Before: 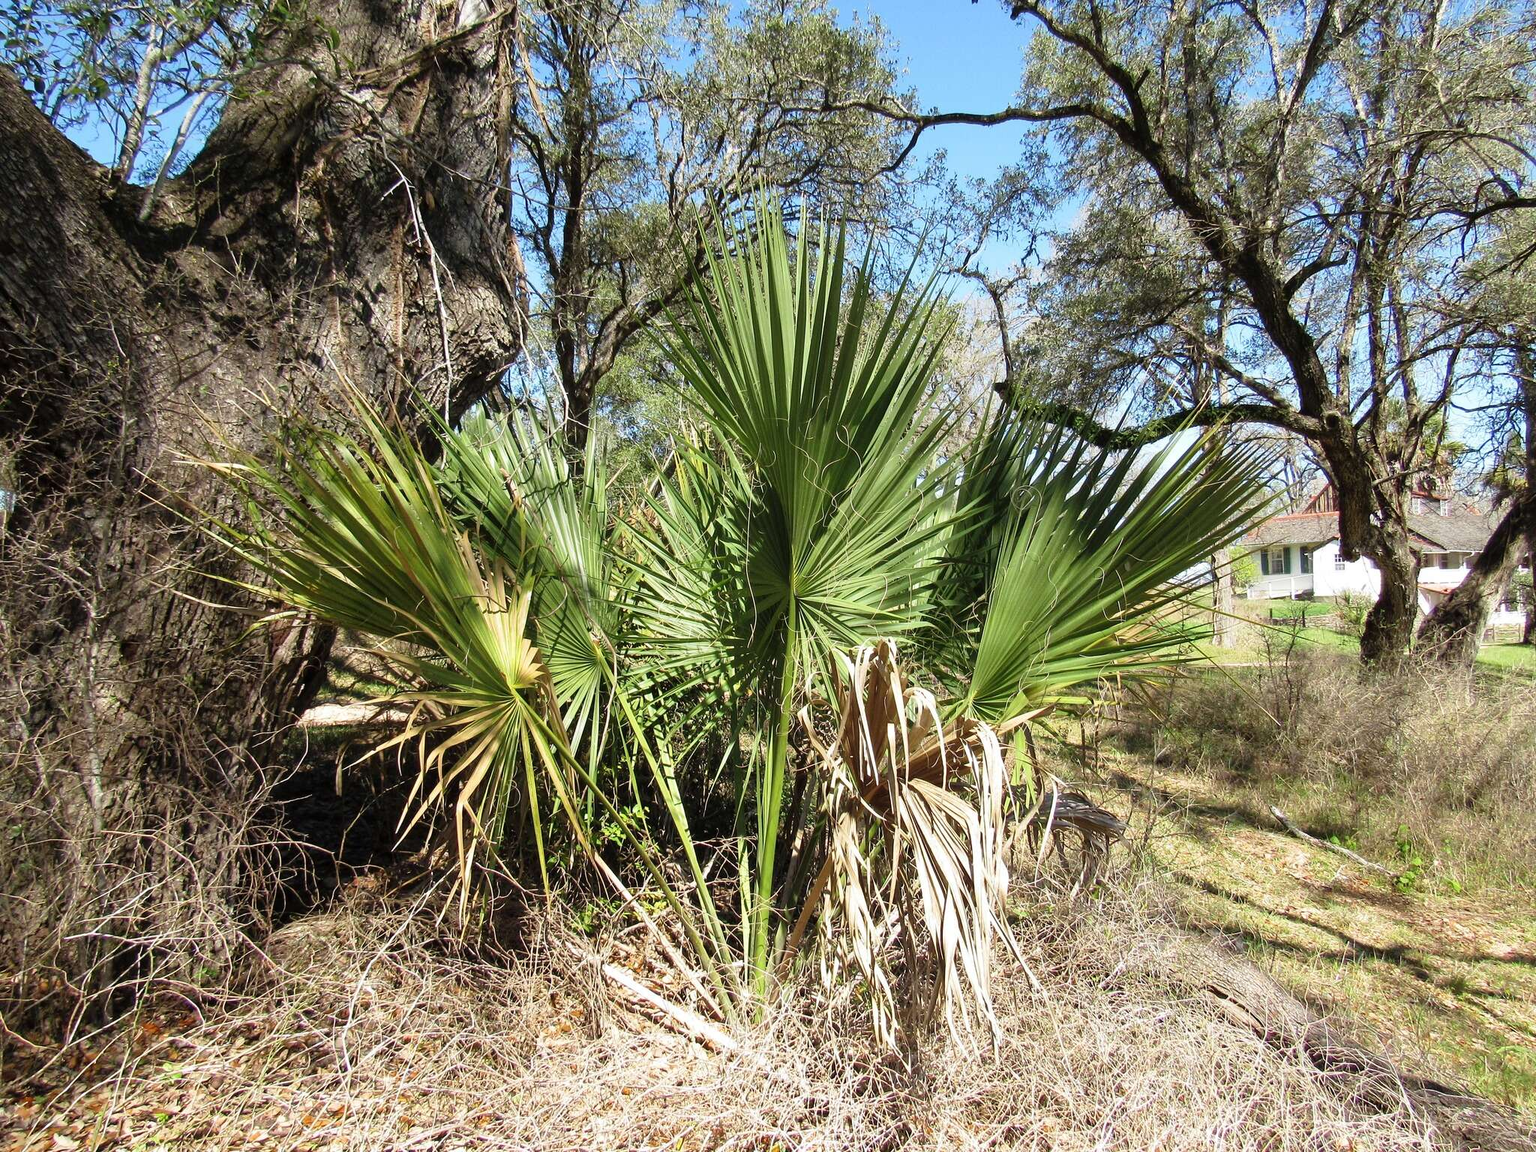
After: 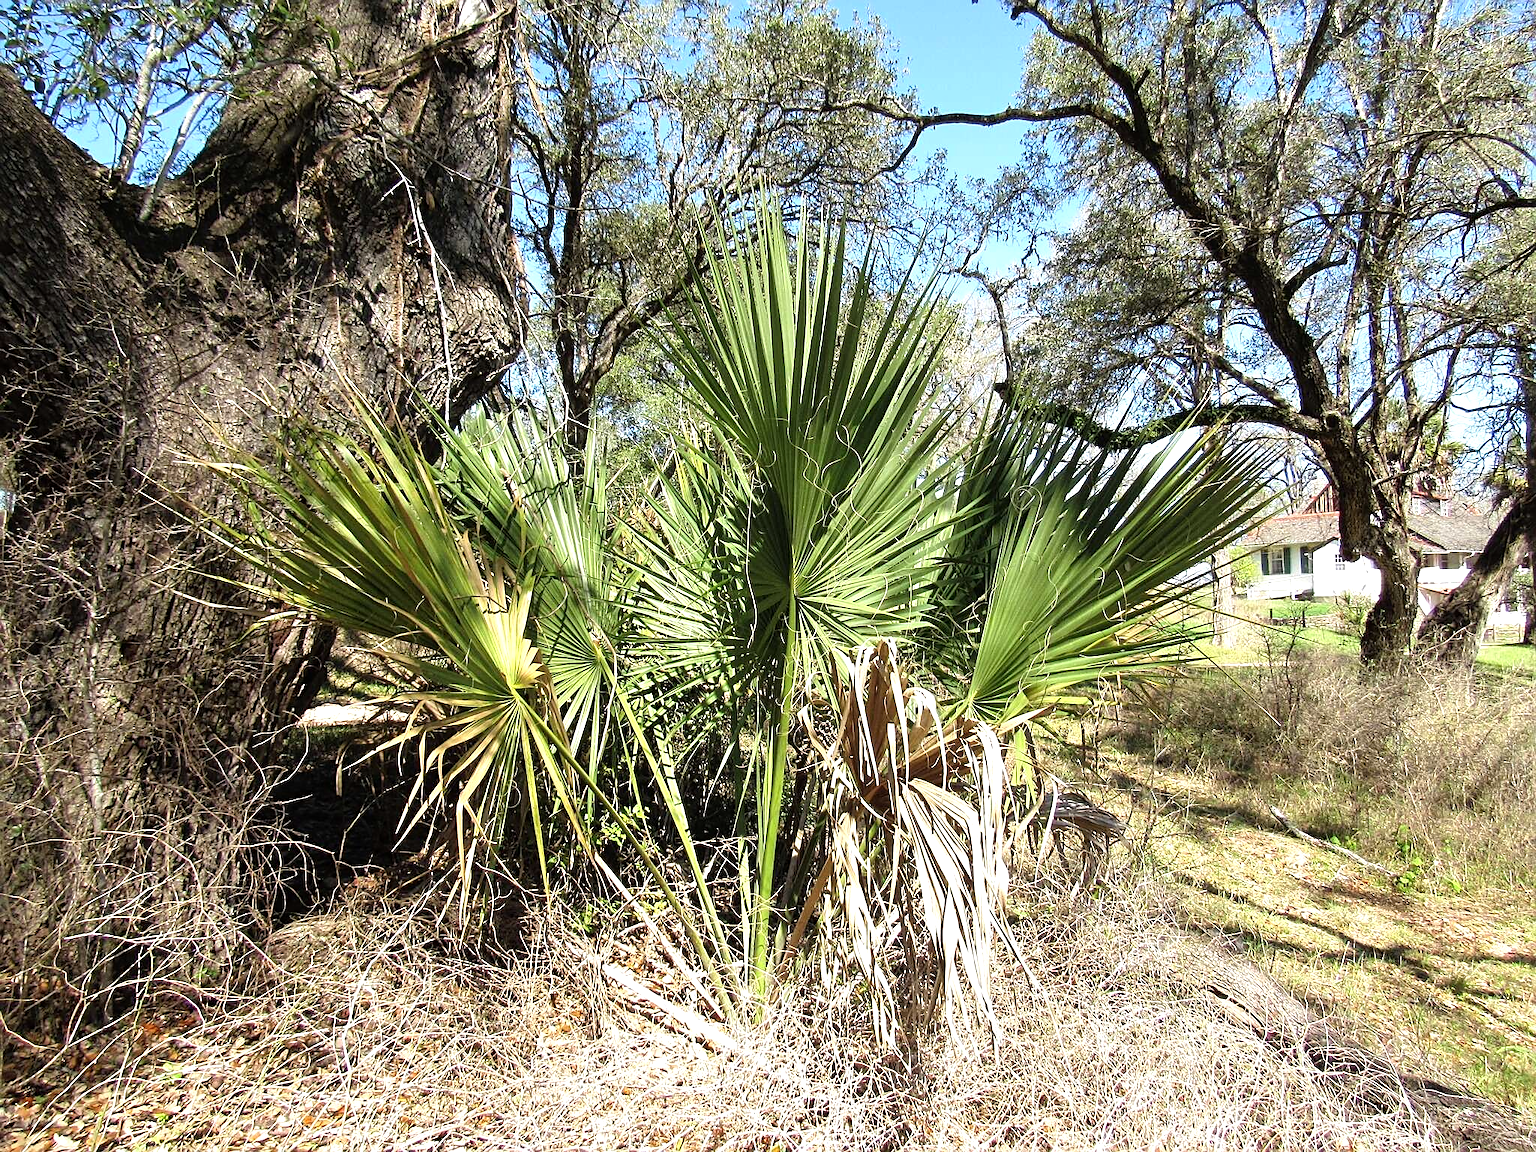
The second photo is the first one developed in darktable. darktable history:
tone equalizer: -8 EV -0.386 EV, -7 EV -0.395 EV, -6 EV -0.361 EV, -5 EV -0.199 EV, -3 EV 0.211 EV, -2 EV 0.306 EV, -1 EV 0.406 EV, +0 EV 0.389 EV
sharpen: on, module defaults
